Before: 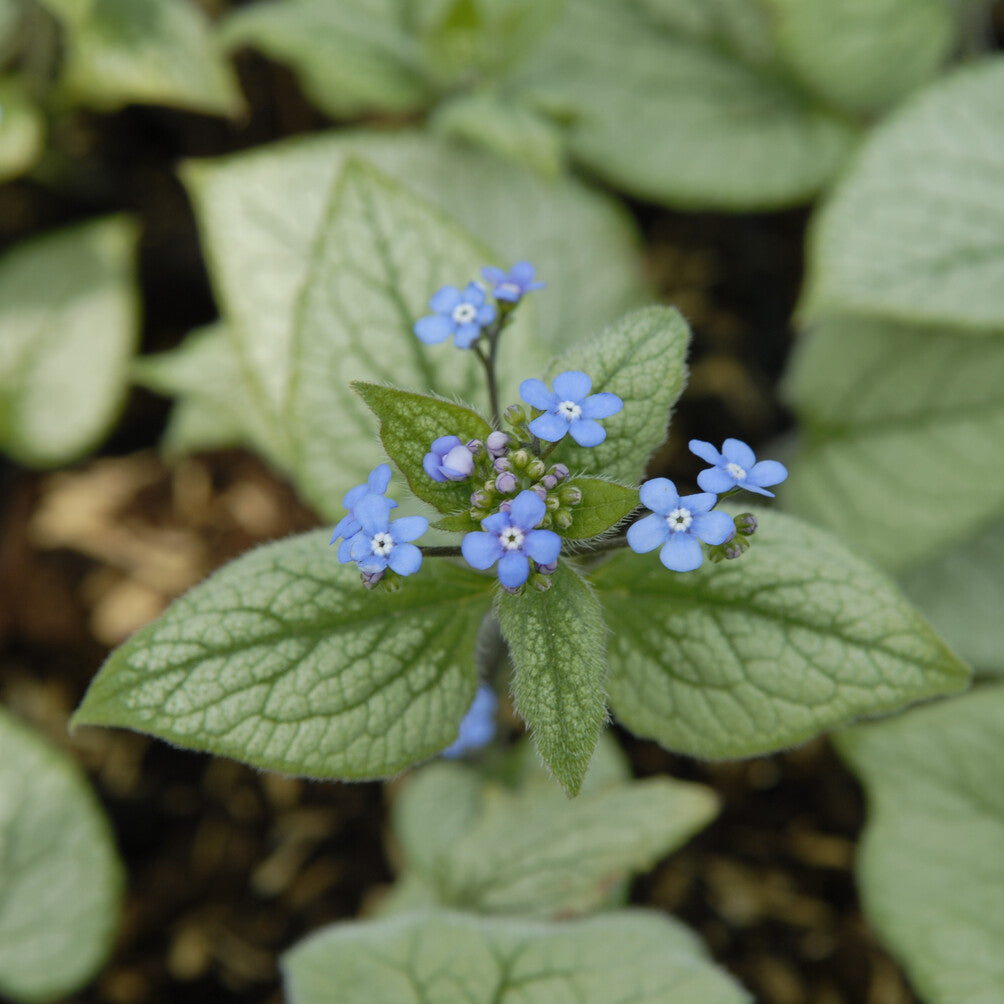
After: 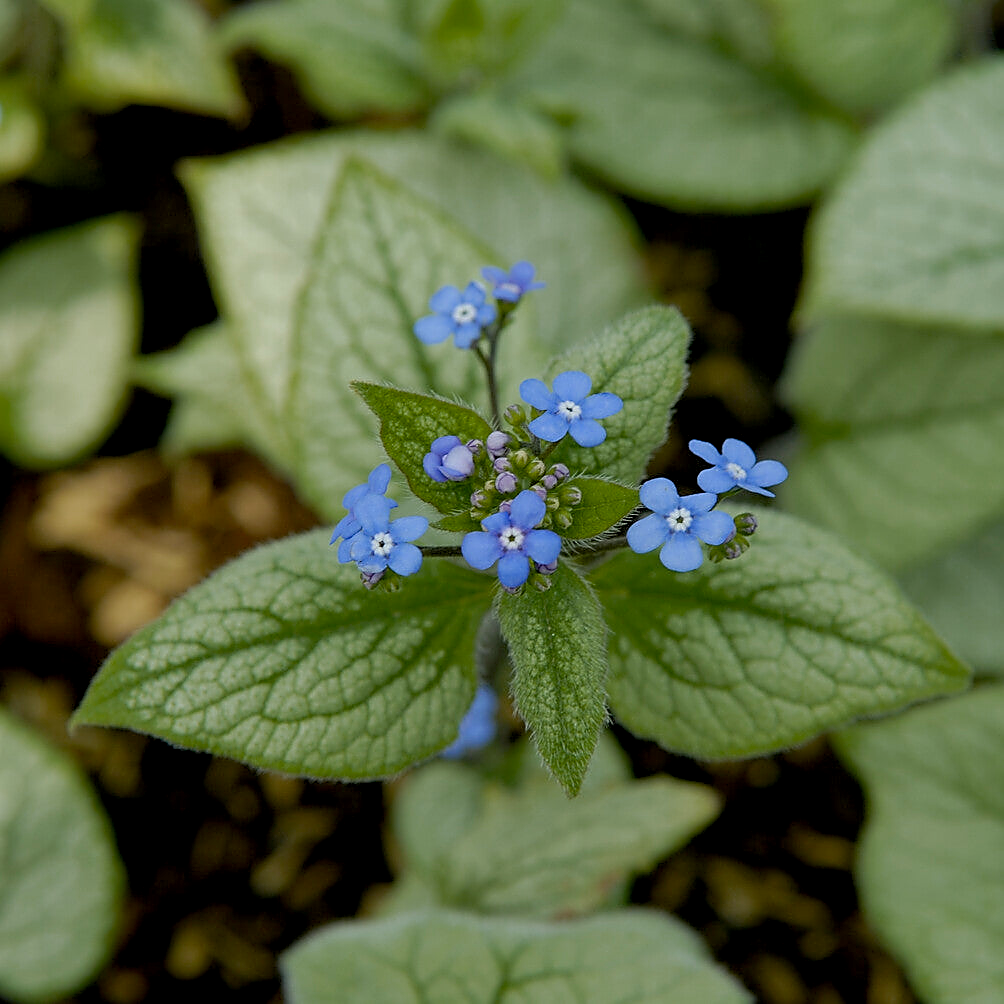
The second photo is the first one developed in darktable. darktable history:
sharpen: radius 1.421, amount 1.262, threshold 0.676
color balance rgb: perceptual saturation grading › global saturation 10.443%, global vibrance 20%
exposure: black level correction 0.009, exposure -0.165 EV, compensate highlight preservation false
color zones: curves: ch0 [(0, 0.444) (0.143, 0.442) (0.286, 0.441) (0.429, 0.441) (0.571, 0.441) (0.714, 0.441) (0.857, 0.442) (1, 0.444)]
